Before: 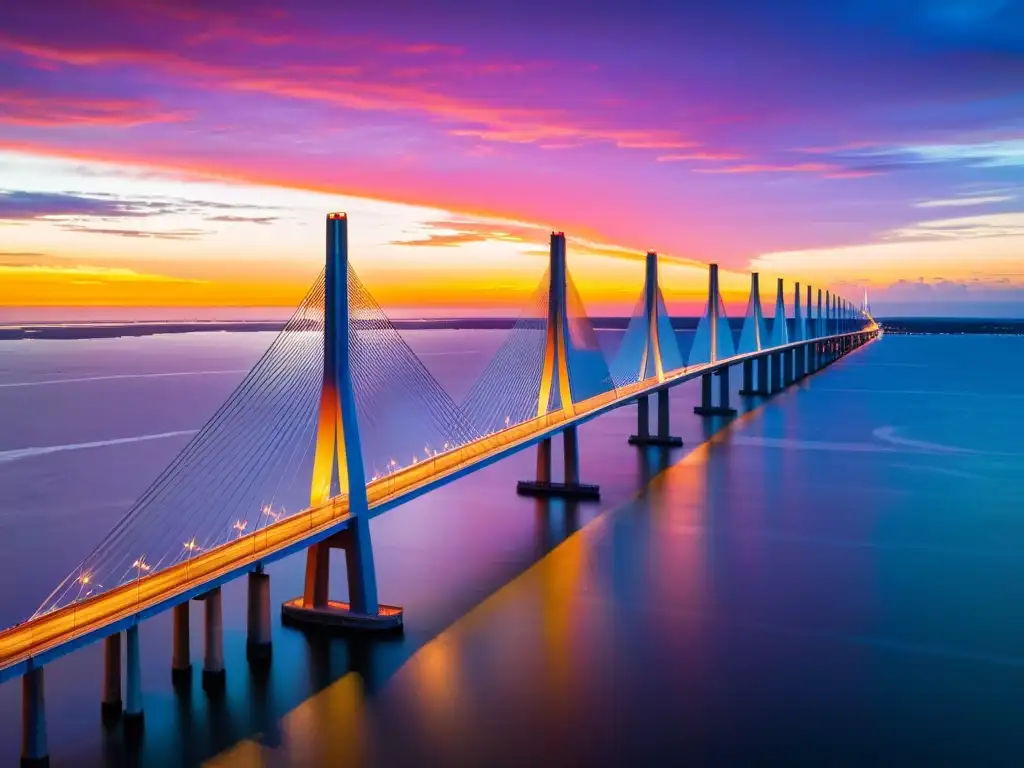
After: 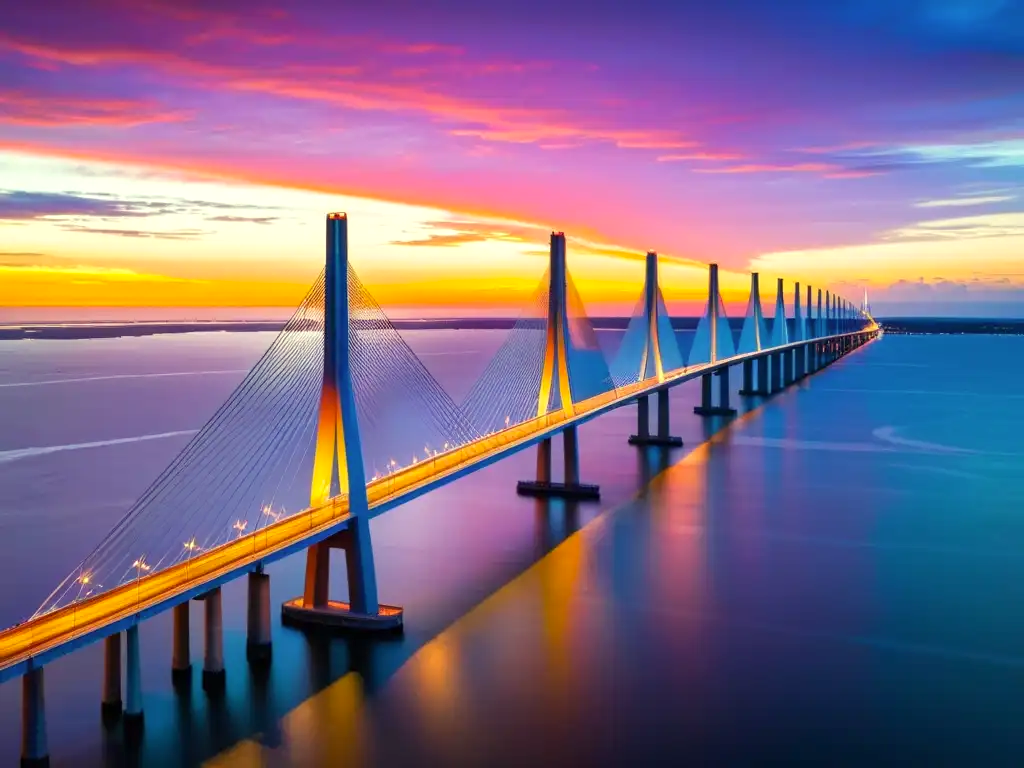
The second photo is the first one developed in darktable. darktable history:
color correction: highlights a* -5.94, highlights b* 11.19
exposure: exposure 0.2 EV, compensate highlight preservation false
